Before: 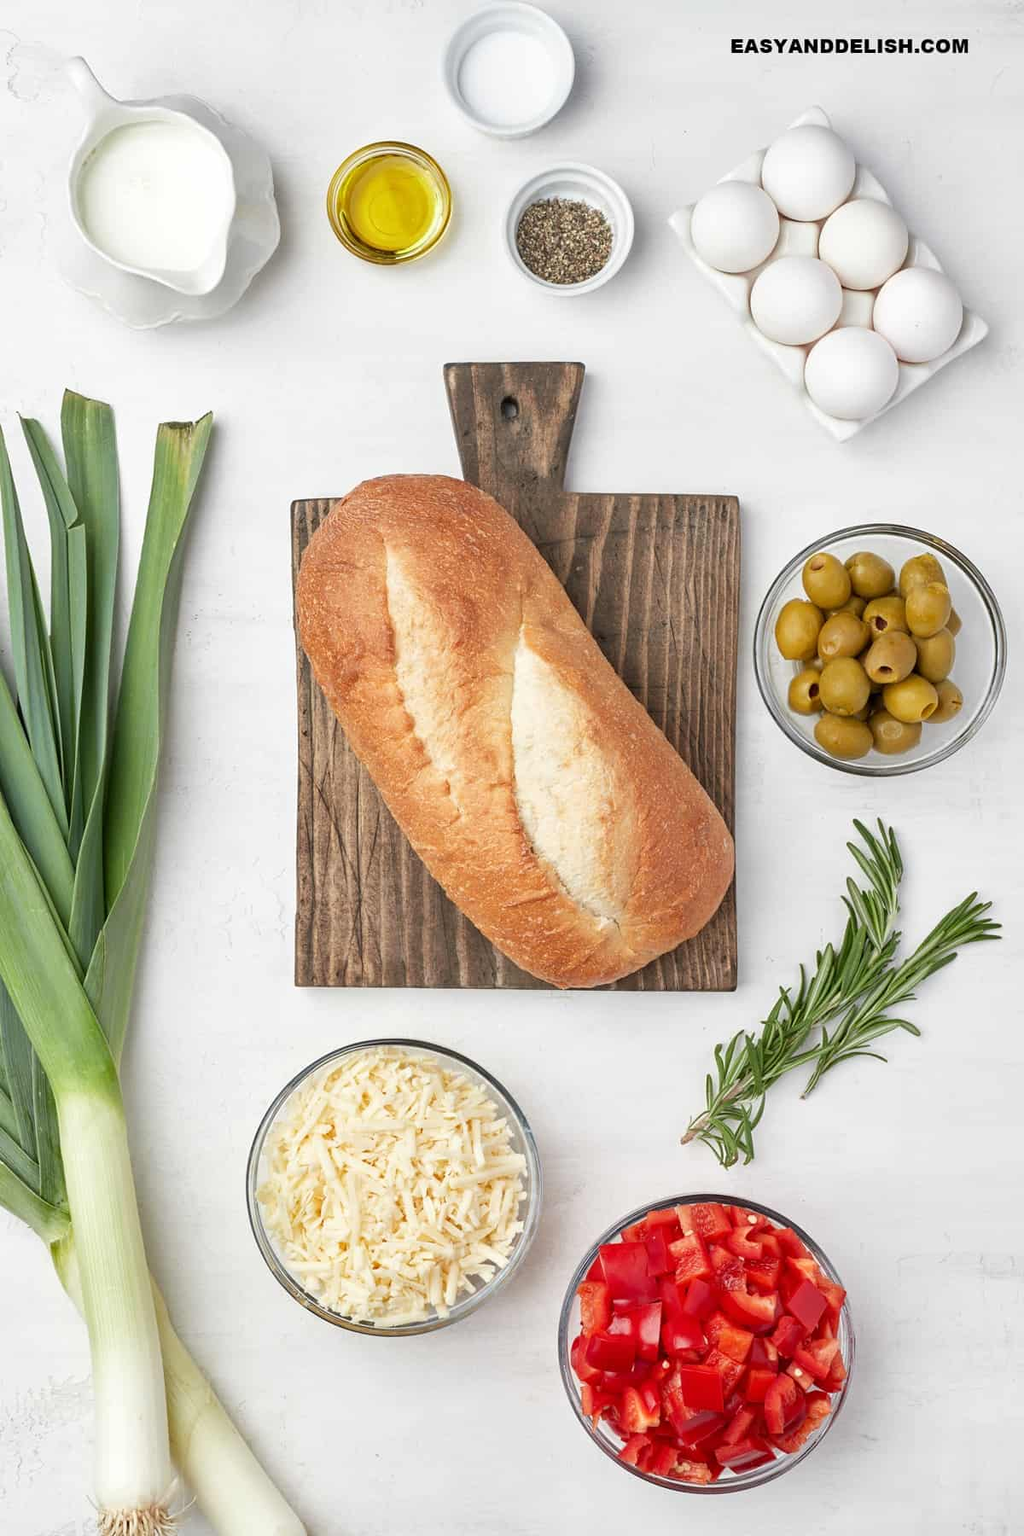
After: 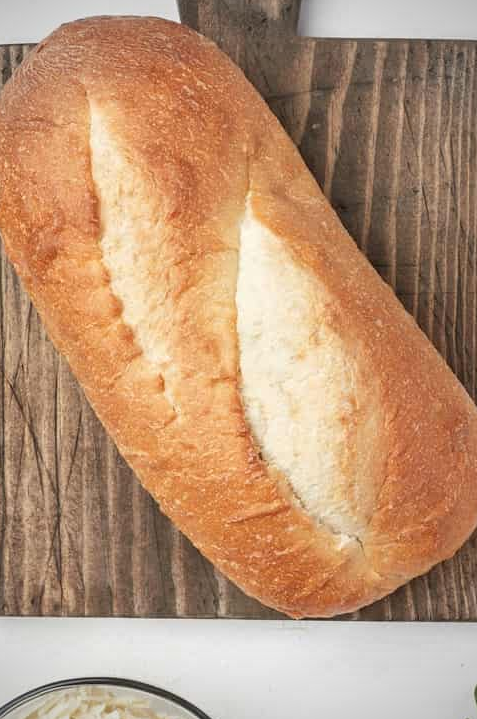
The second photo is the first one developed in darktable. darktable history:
crop: left 30.309%, top 30.015%, right 29.873%, bottom 30.013%
vignetting: on, module defaults
